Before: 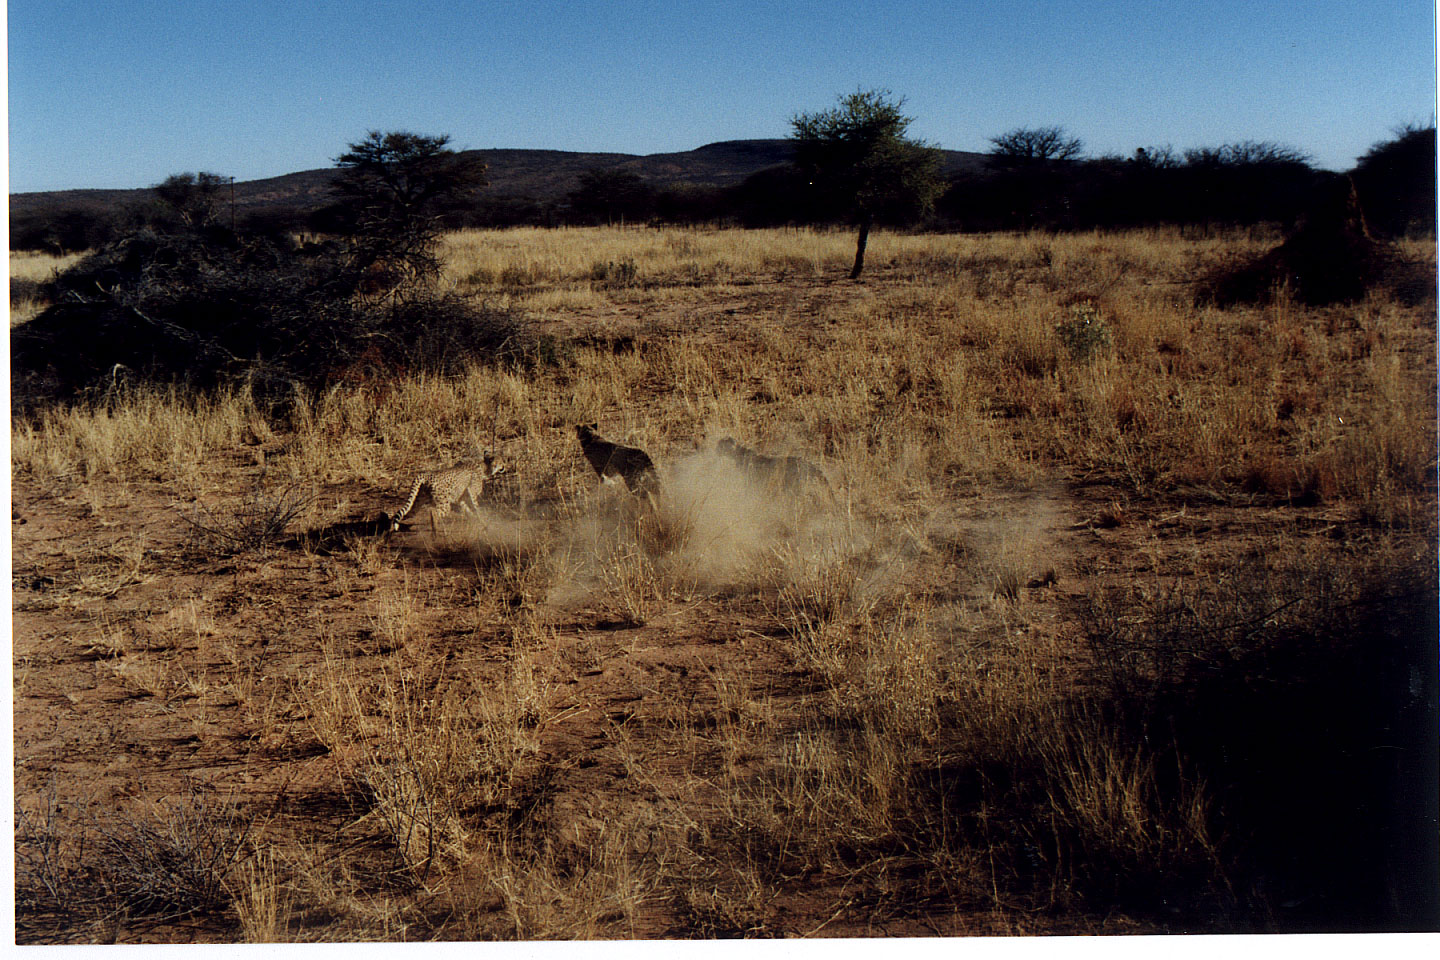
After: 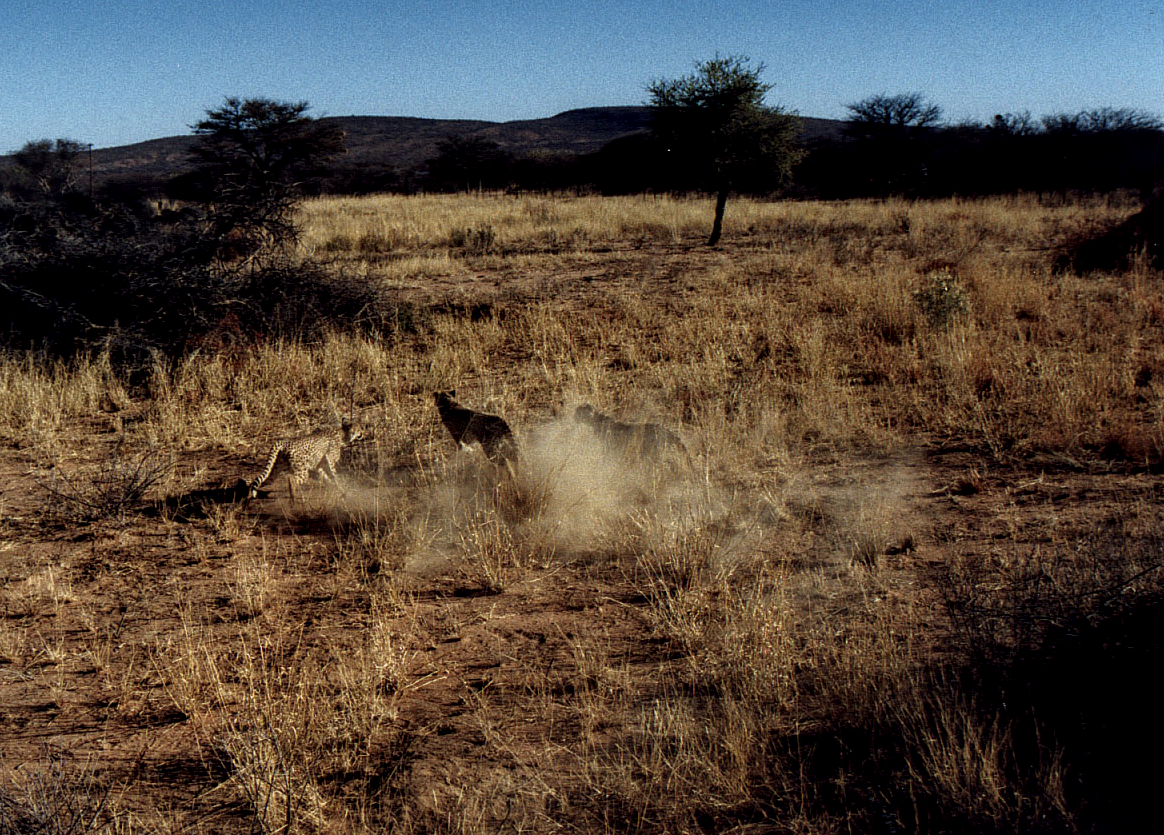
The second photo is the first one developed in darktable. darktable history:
local contrast: detail 130%
base curve: curves: ch0 [(0, 0) (0.257, 0.25) (0.482, 0.586) (0.757, 0.871) (1, 1)]
crop: left 9.929%, top 3.475%, right 9.188%, bottom 9.529%
